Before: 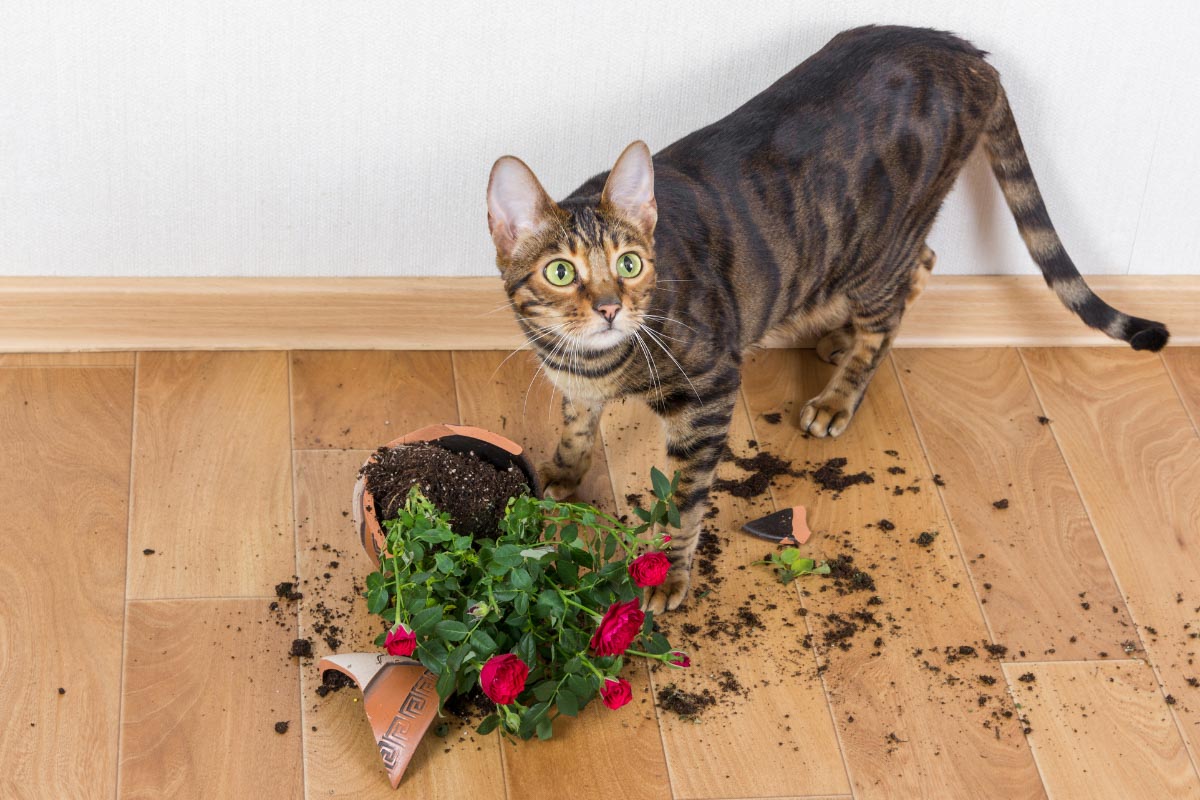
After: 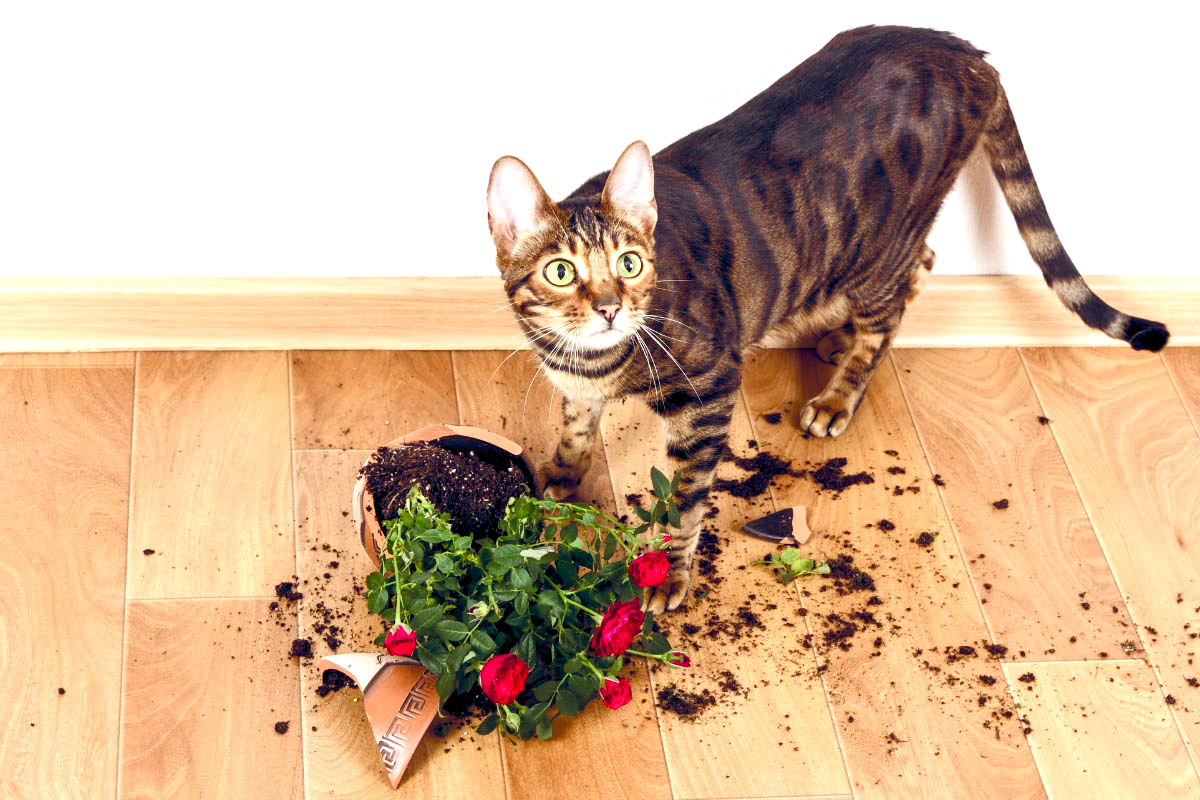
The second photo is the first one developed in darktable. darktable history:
color balance rgb: power › luminance 9.892%, power › chroma 2.804%, power › hue 58.81°, highlights gain › luminance 14.695%, global offset › luminance -0.294%, global offset › chroma 0.303%, global offset › hue 258.89°, perceptual saturation grading › global saturation 20%, perceptual saturation grading › highlights -49.937%, perceptual saturation grading › shadows 25.762%, global vibrance 24.277%
tone equalizer: -8 EV -0.781 EV, -7 EV -0.7 EV, -6 EV -0.629 EV, -5 EV -0.392 EV, -3 EV 0.37 EV, -2 EV 0.6 EV, -1 EV 0.674 EV, +0 EV 0.766 EV, edges refinement/feathering 500, mask exposure compensation -1.57 EV, preserve details no
